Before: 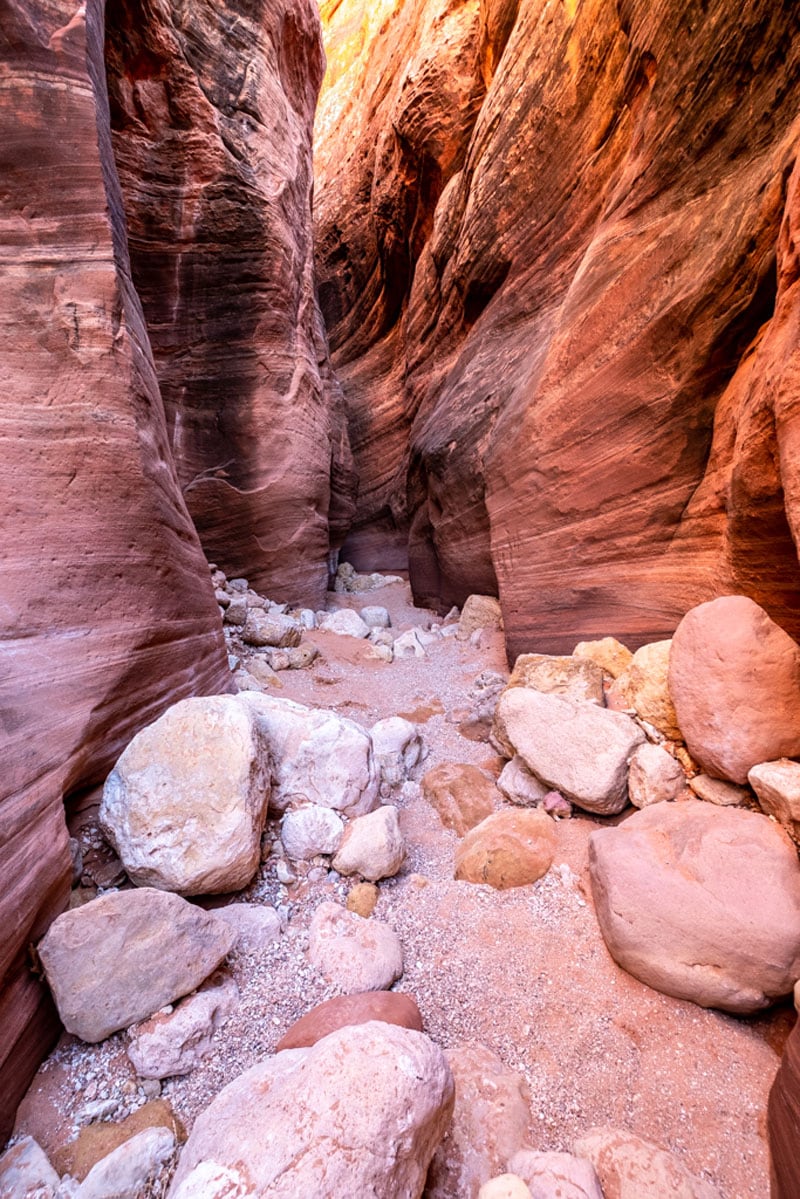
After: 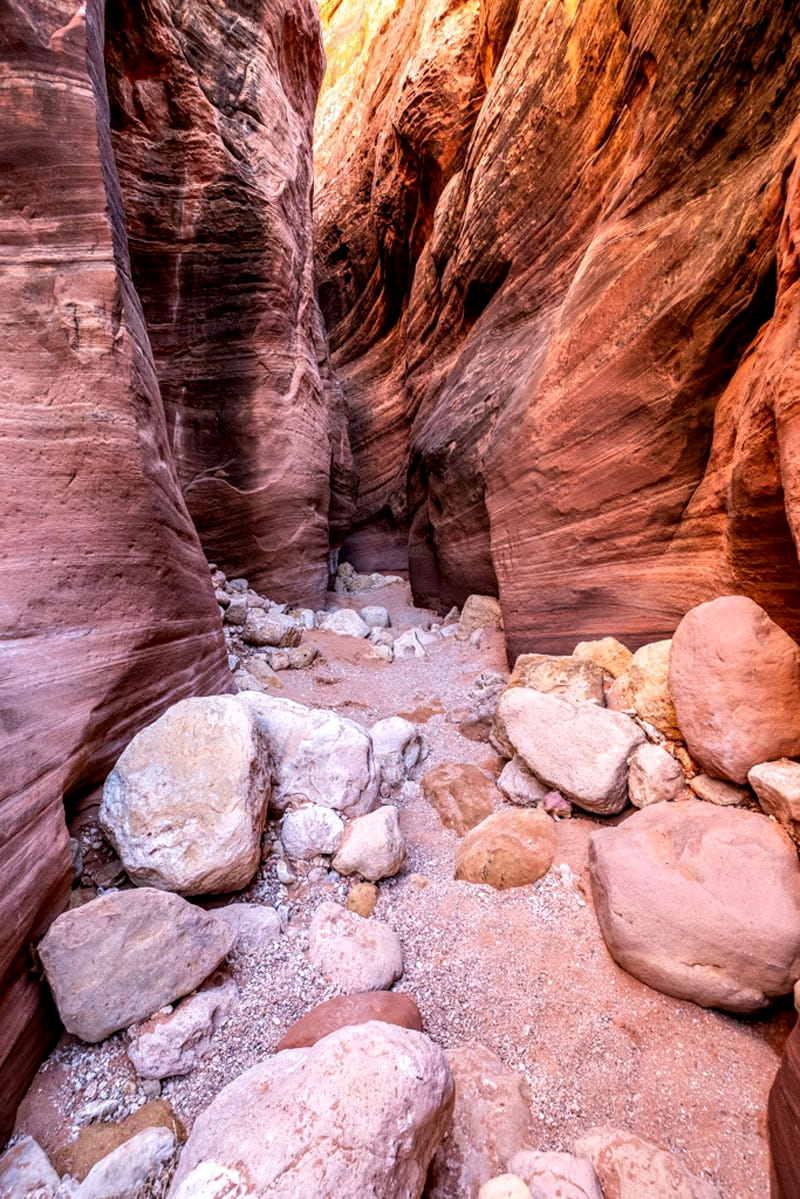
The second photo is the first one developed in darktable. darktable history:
local contrast: shadows 94%
